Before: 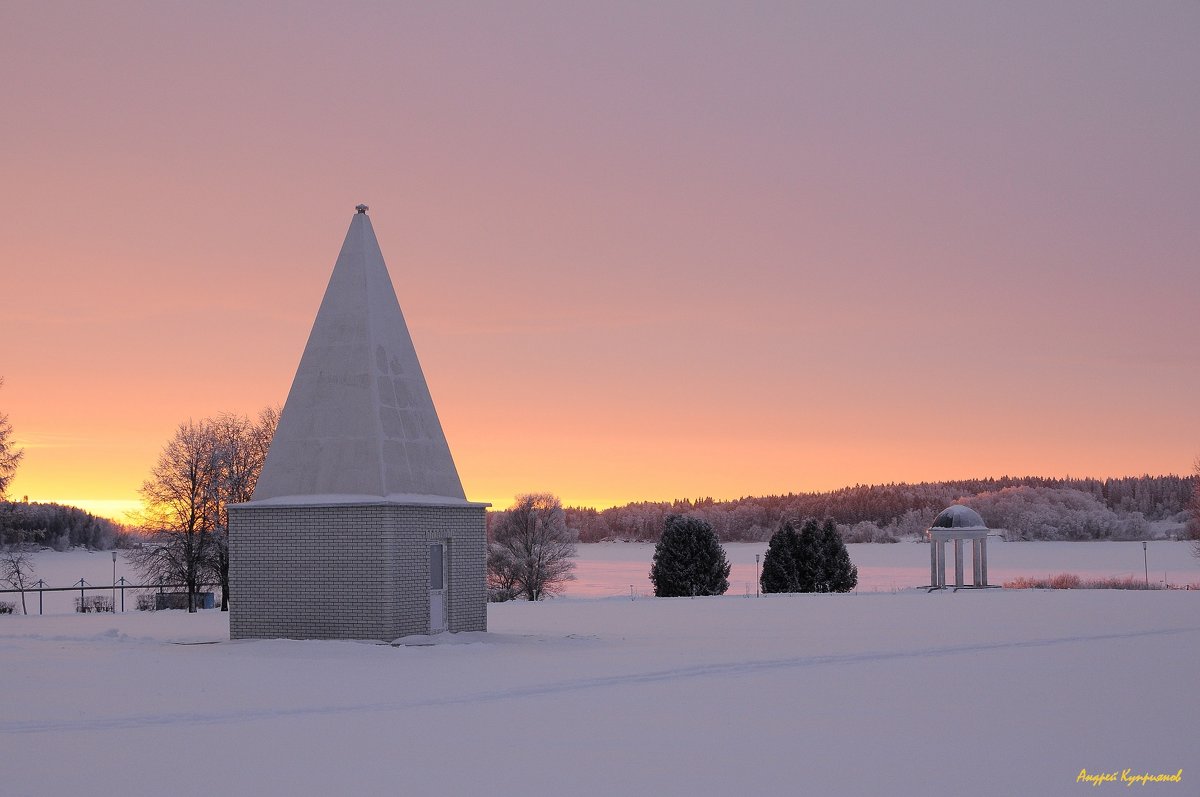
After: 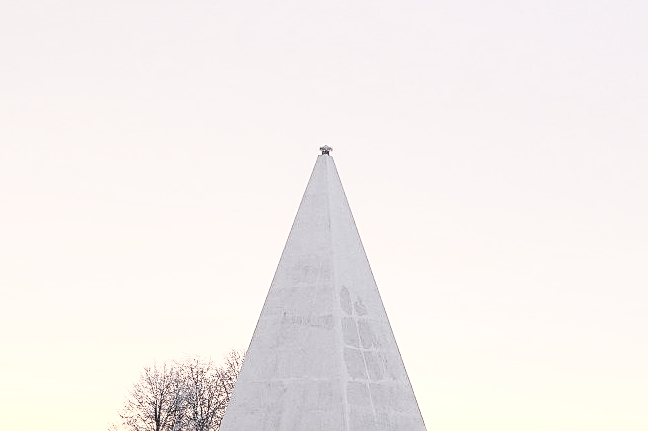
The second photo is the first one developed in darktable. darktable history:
exposure: exposure 0.243 EV, compensate highlight preservation false
color correction: highlights b* -0.019, saturation 0.26
tone equalizer: -8 EV -0.446 EV, -7 EV -0.361 EV, -6 EV -0.369 EV, -5 EV -0.234 EV, -3 EV 0.252 EV, -2 EV 0.363 EV, -1 EV 0.363 EV, +0 EV 0.415 EV
contrast brightness saturation: contrast 0.202, brightness 0.165, saturation 0.221
sharpen: on, module defaults
local contrast: detail 109%
tone curve: curves: ch0 [(0, 0) (0.003, 0.011) (0.011, 0.02) (0.025, 0.032) (0.044, 0.046) (0.069, 0.071) (0.1, 0.107) (0.136, 0.144) (0.177, 0.189) (0.224, 0.244) (0.277, 0.309) (0.335, 0.398) (0.399, 0.477) (0.468, 0.583) (0.543, 0.675) (0.623, 0.772) (0.709, 0.855) (0.801, 0.926) (0.898, 0.979) (1, 1)], preserve colors none
crop and rotate: left 3.064%, top 7.533%, right 42.904%, bottom 38.283%
